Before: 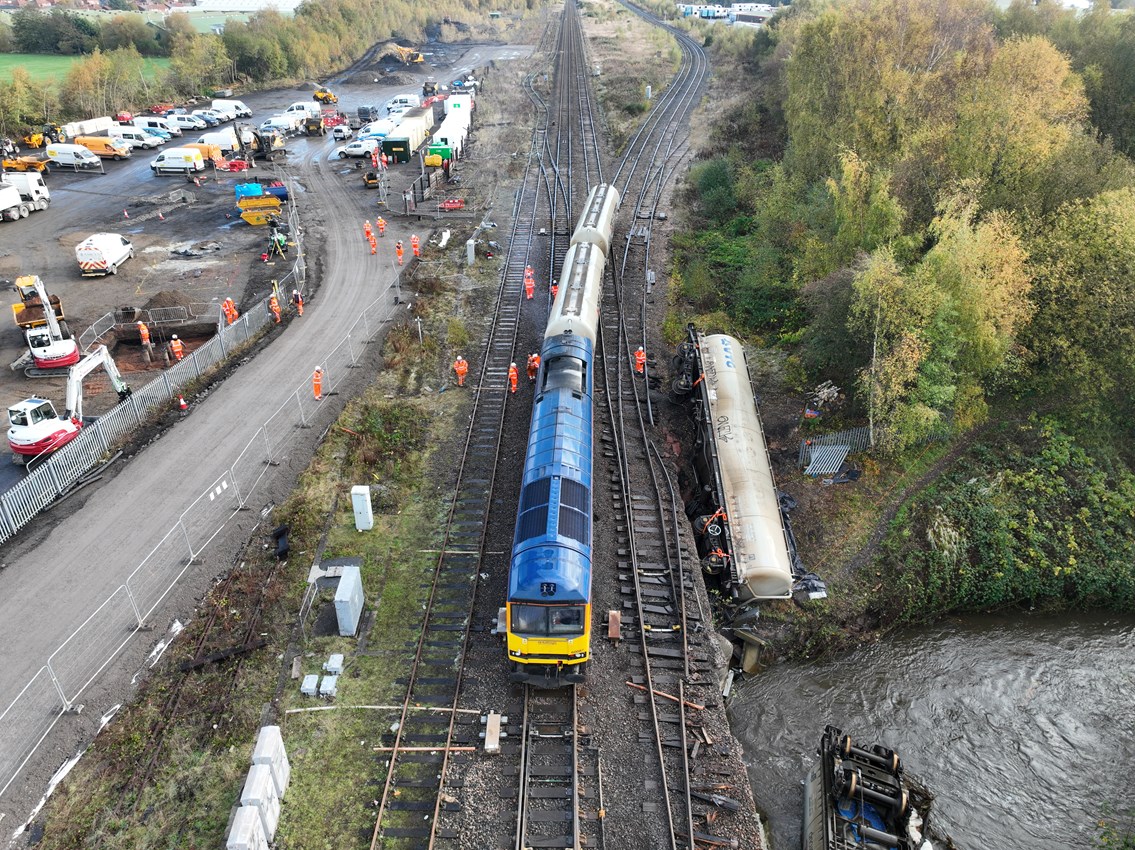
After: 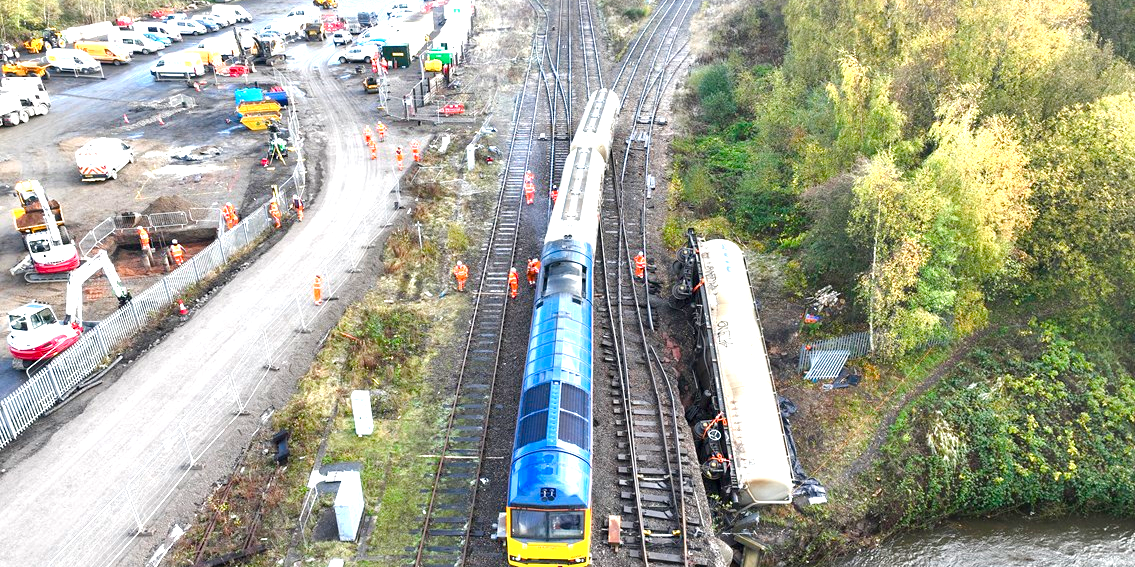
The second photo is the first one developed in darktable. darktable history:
exposure: exposure 0.767 EV, compensate exposure bias true, compensate highlight preservation false
color balance rgb: perceptual saturation grading › global saturation 8.981%, perceptual saturation grading › highlights -13.525%, perceptual saturation grading › mid-tones 14.412%, perceptual saturation grading › shadows 23.475%, perceptual brilliance grading › global brilliance 9.912%, perceptual brilliance grading › shadows 15.277%
crop: top 11.186%, bottom 22.093%
